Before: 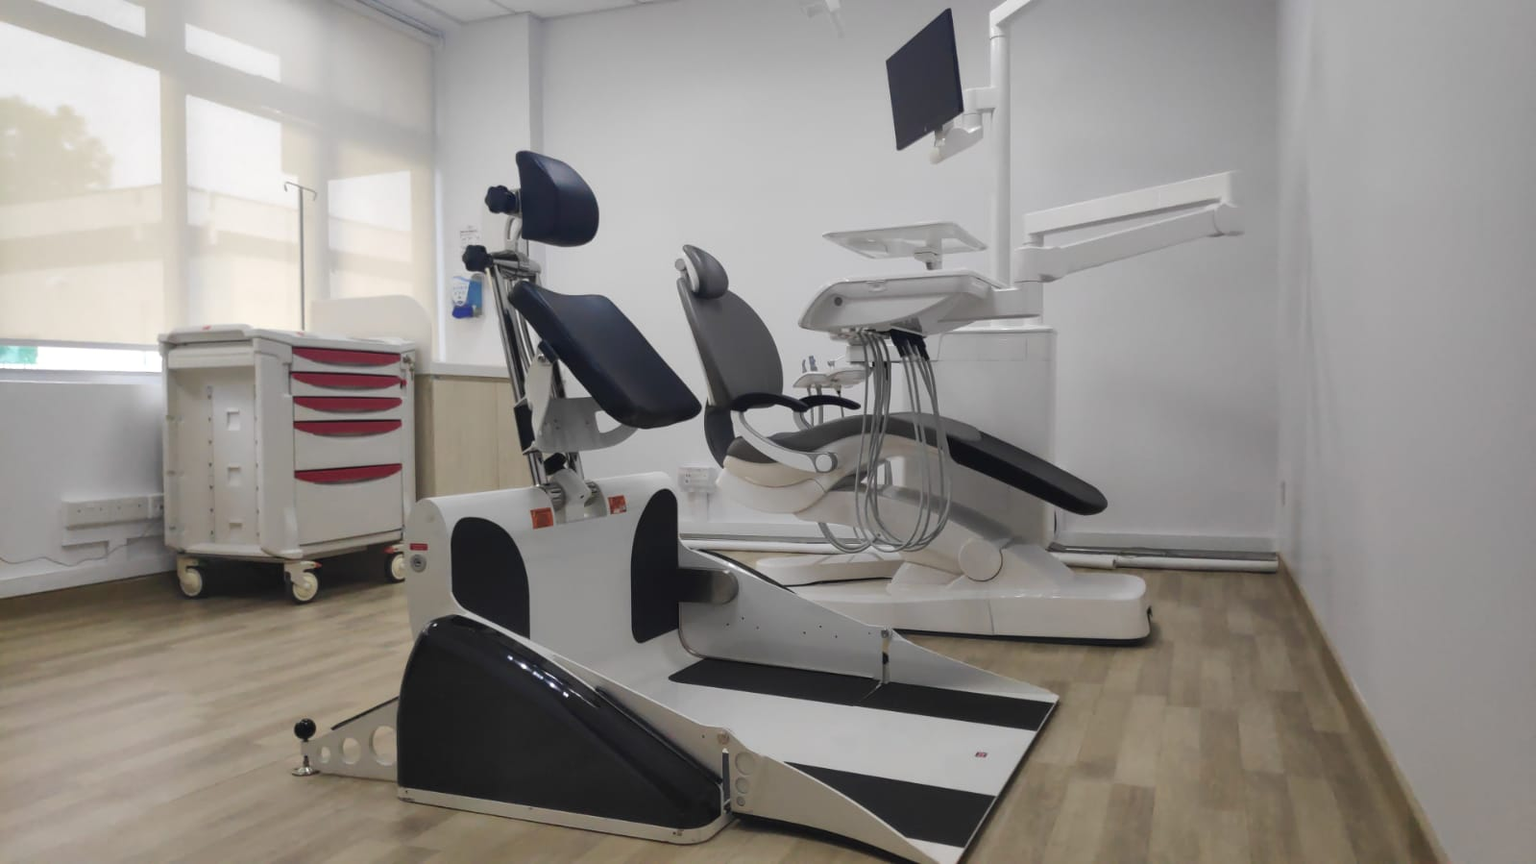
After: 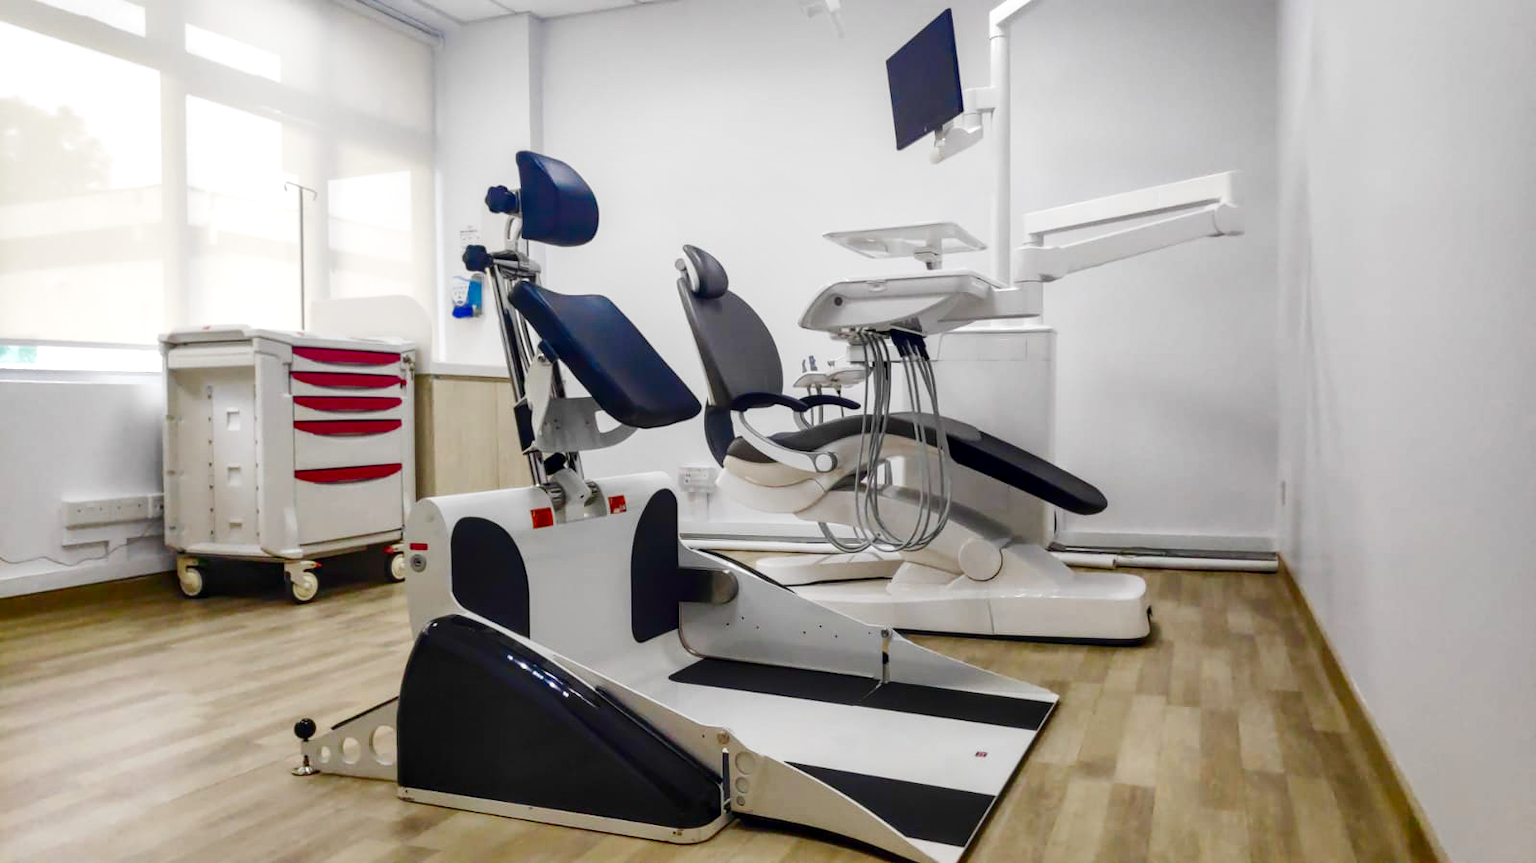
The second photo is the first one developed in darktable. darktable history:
local contrast: on, module defaults
color balance rgb: perceptual saturation grading › global saturation 44.504%, perceptual saturation grading › highlights -50.383%, perceptual saturation grading › shadows 30.46%
contrast brightness saturation: brightness -0.202, saturation 0.075
base curve: curves: ch0 [(0, 0) (0.008, 0.007) (0.022, 0.029) (0.048, 0.089) (0.092, 0.197) (0.191, 0.399) (0.275, 0.534) (0.357, 0.65) (0.477, 0.78) (0.542, 0.833) (0.799, 0.973) (1, 1)], preserve colors none
